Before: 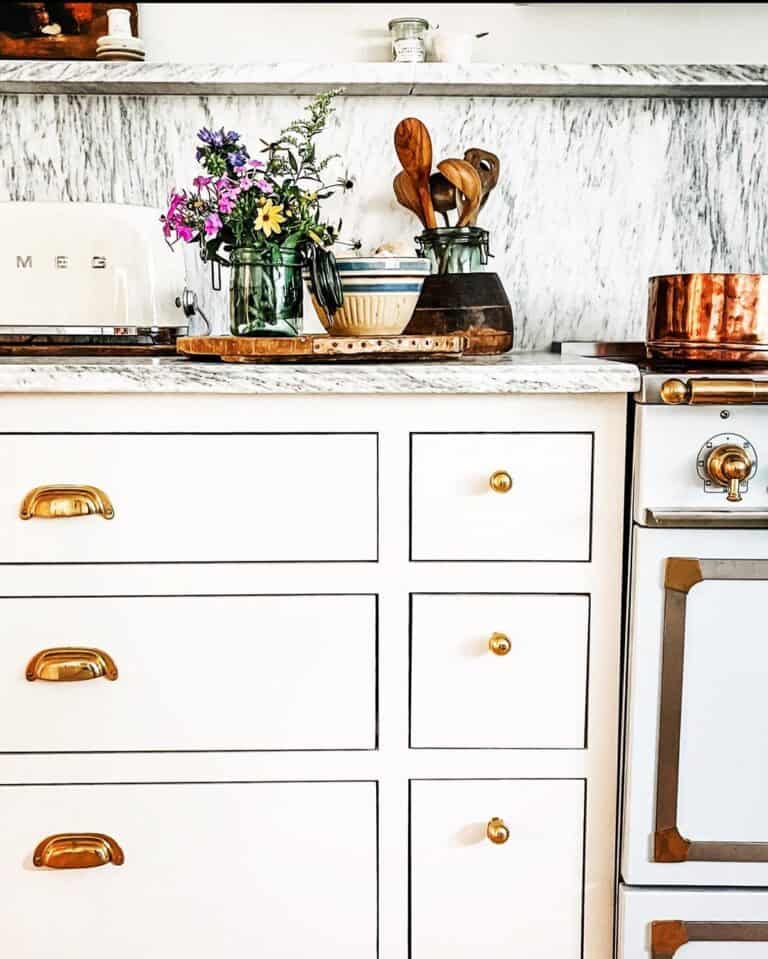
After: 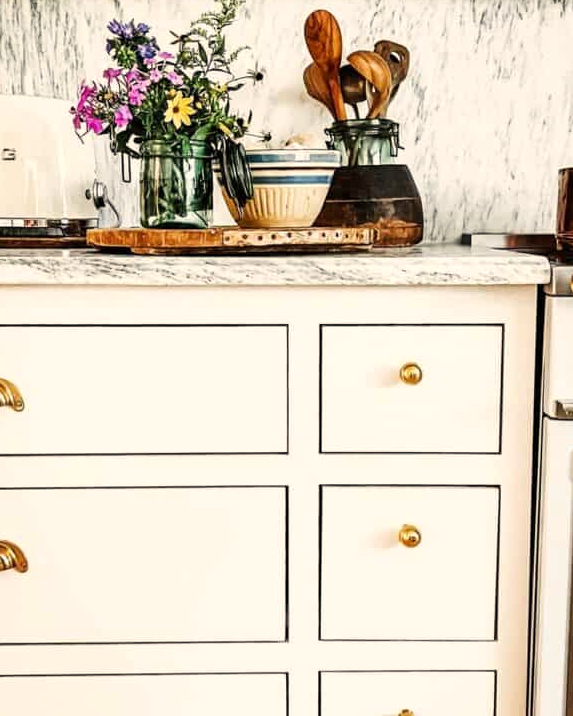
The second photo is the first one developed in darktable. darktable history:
color calibration: x 0.329, y 0.345, temperature 5633 K
crop and rotate: left 11.831%, top 11.346%, right 13.429%, bottom 13.899%
